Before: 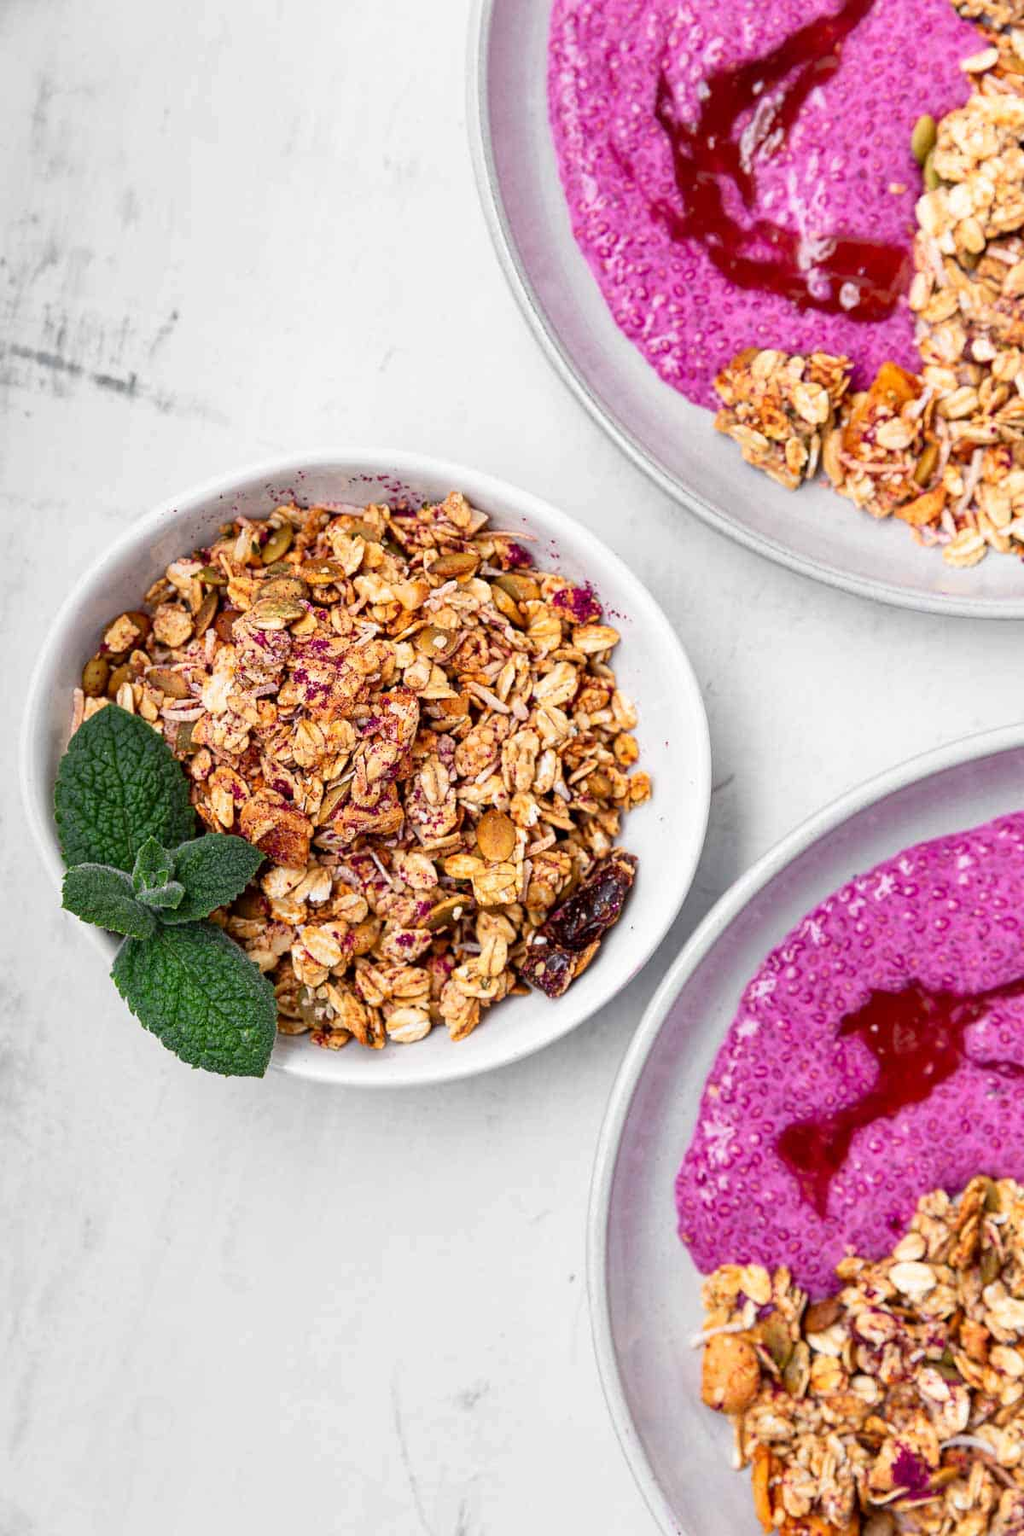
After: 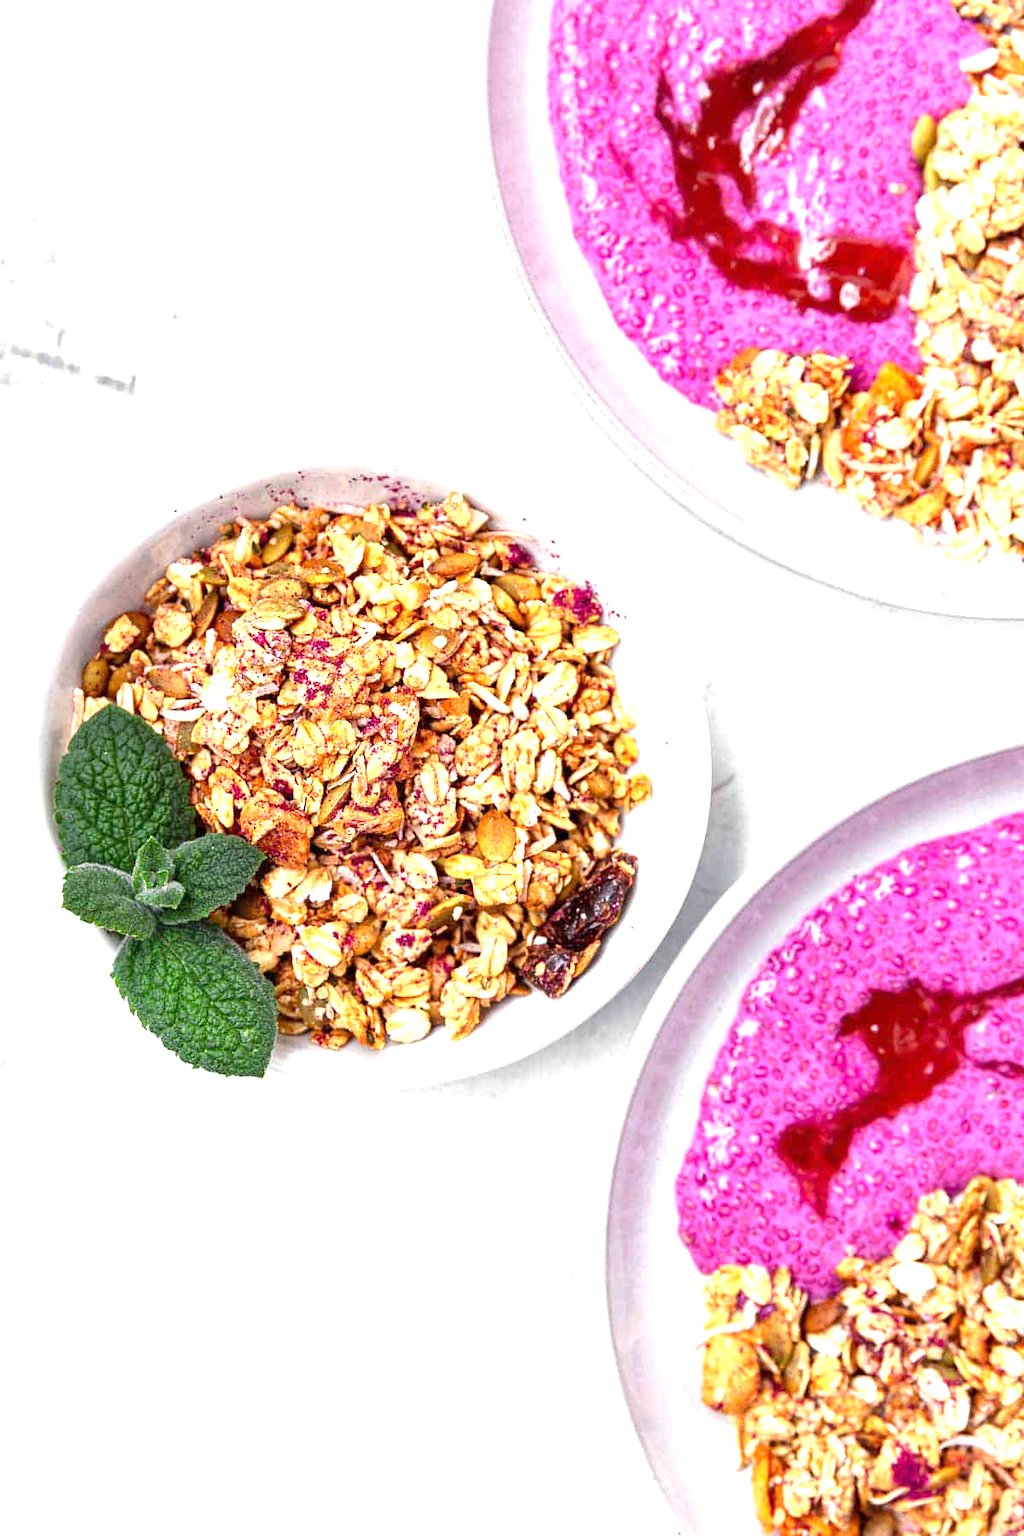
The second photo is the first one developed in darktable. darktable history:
exposure: black level correction 0, exposure 1 EV, compensate highlight preservation false
tone equalizer: edges refinement/feathering 500, mask exposure compensation -1.57 EV, preserve details no
